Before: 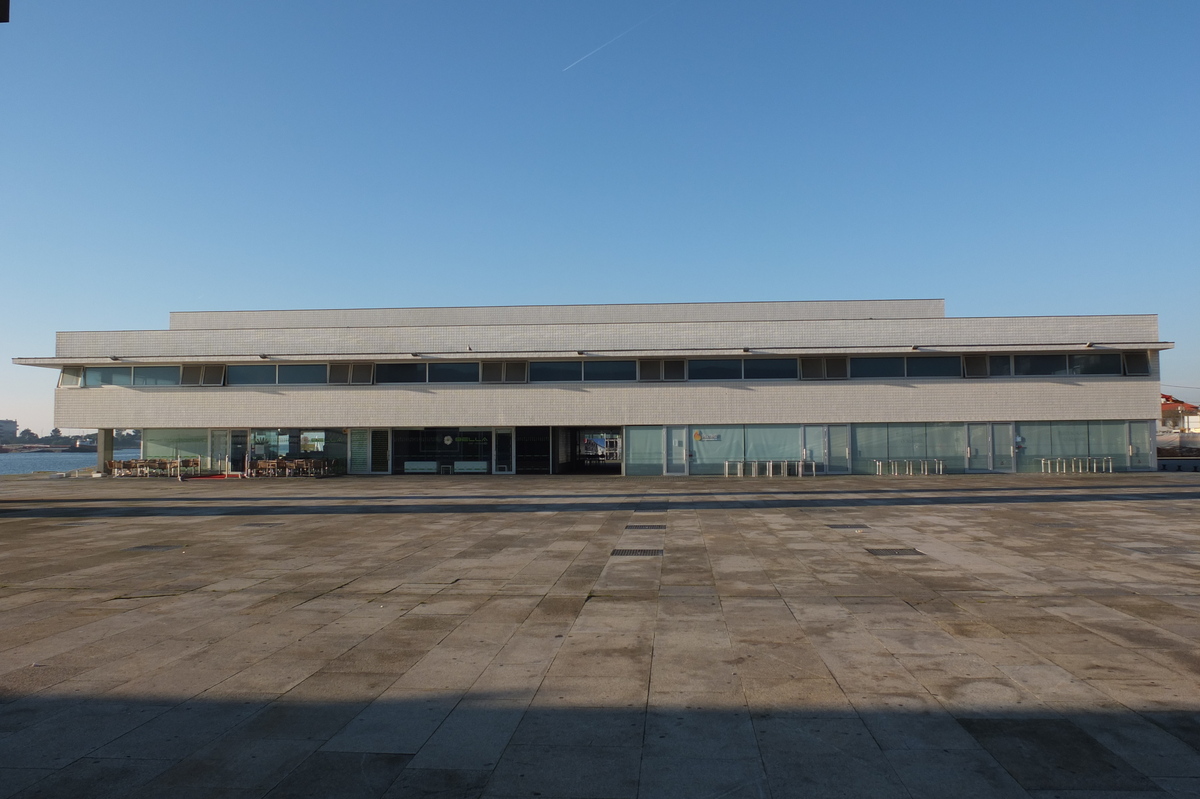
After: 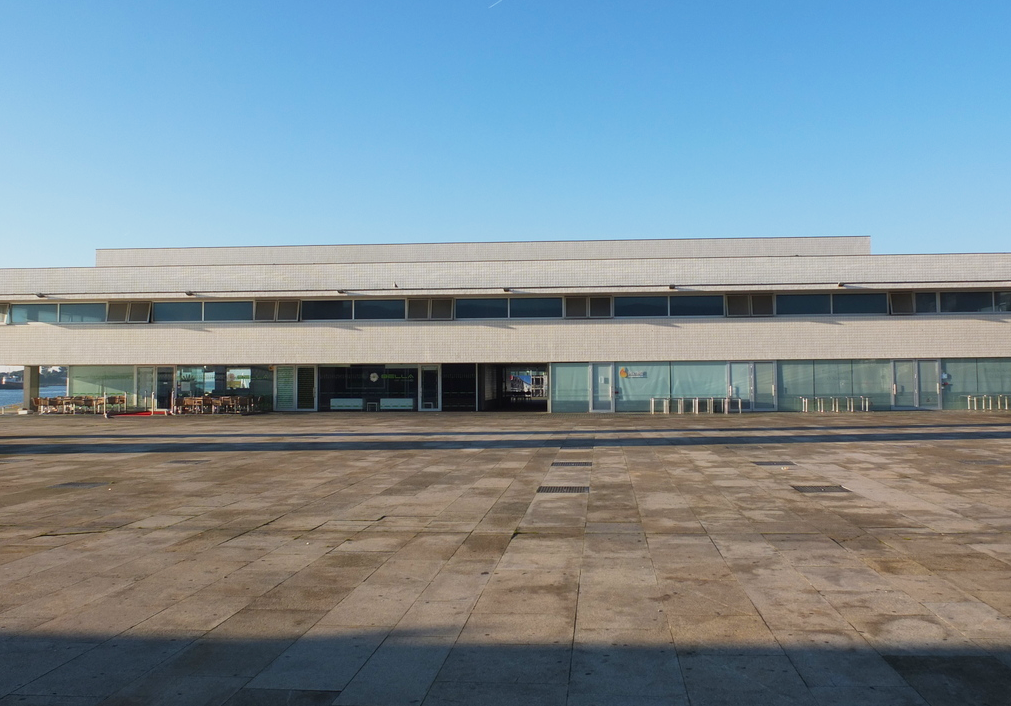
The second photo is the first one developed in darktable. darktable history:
crop: left 6.184%, top 7.959%, right 9.536%, bottom 3.564%
contrast brightness saturation: contrast 0.037, saturation 0.159
base curve: curves: ch0 [(0, 0) (0.088, 0.125) (0.176, 0.251) (0.354, 0.501) (0.613, 0.749) (1, 0.877)], preserve colors none
